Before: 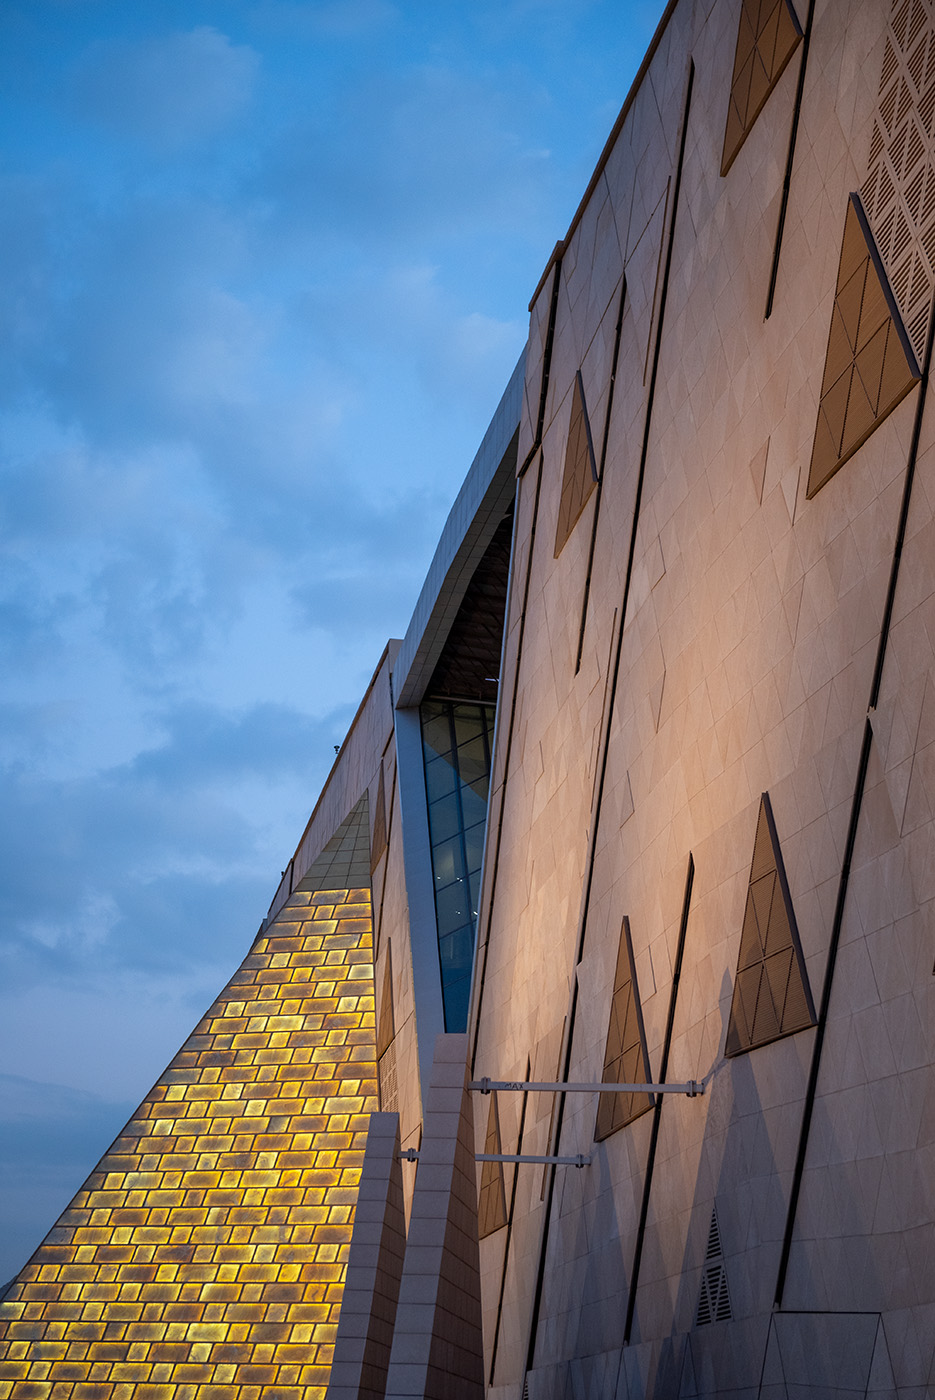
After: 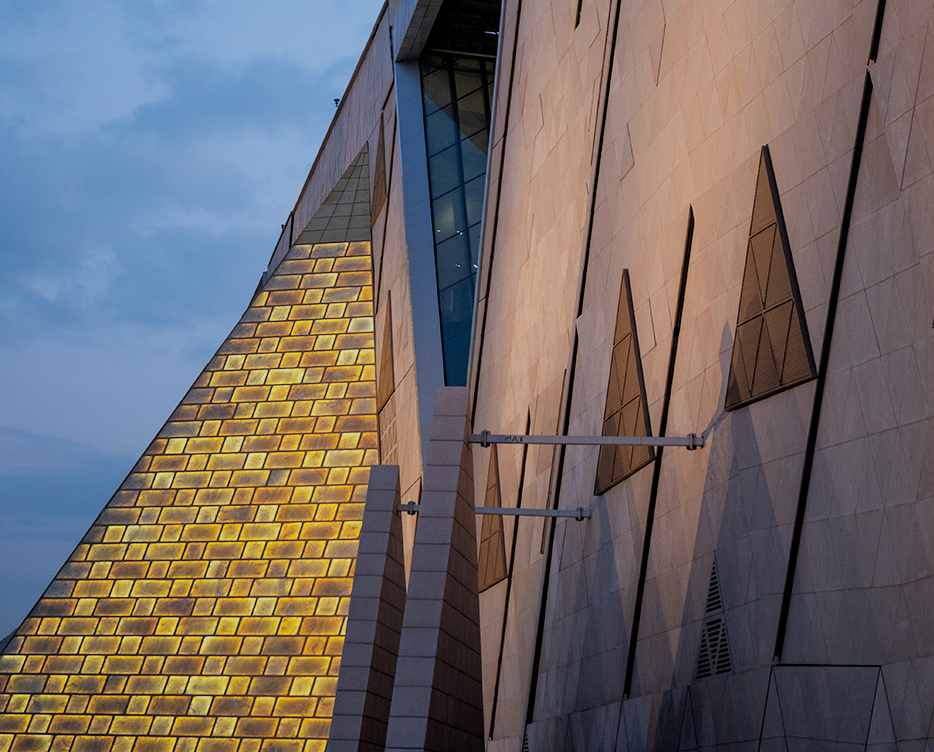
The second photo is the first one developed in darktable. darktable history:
crop and rotate: top 46.237%
filmic rgb: hardness 4.17
